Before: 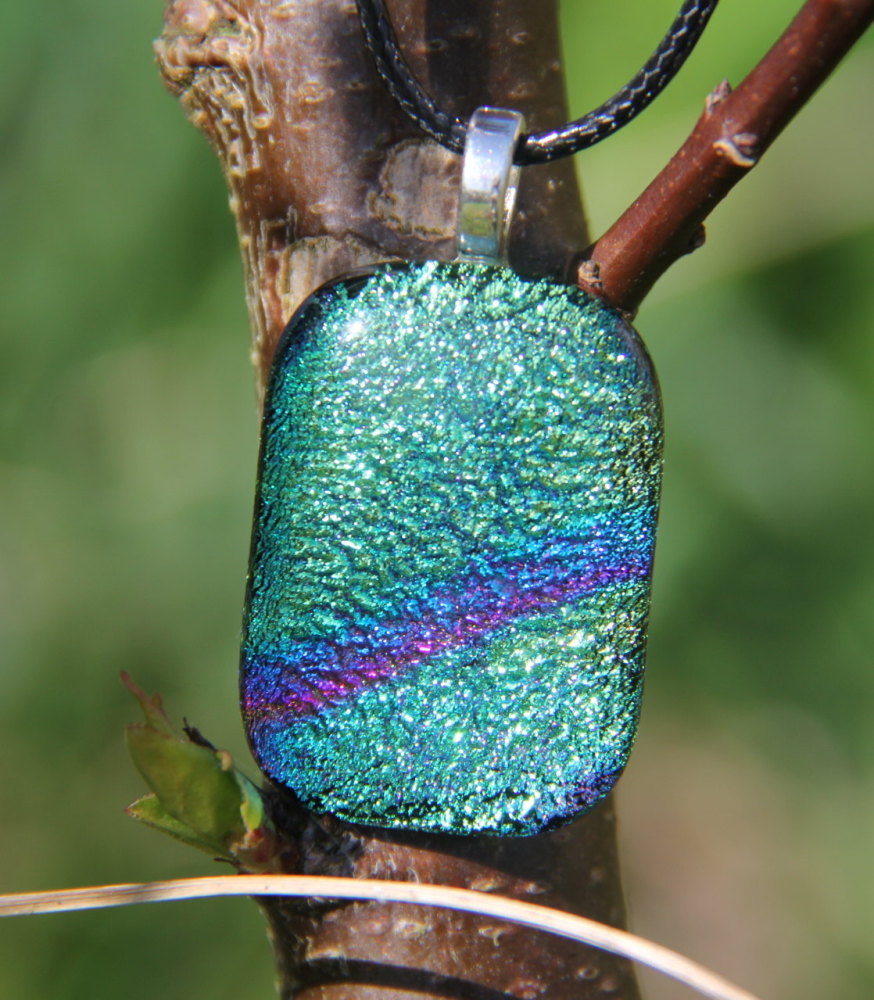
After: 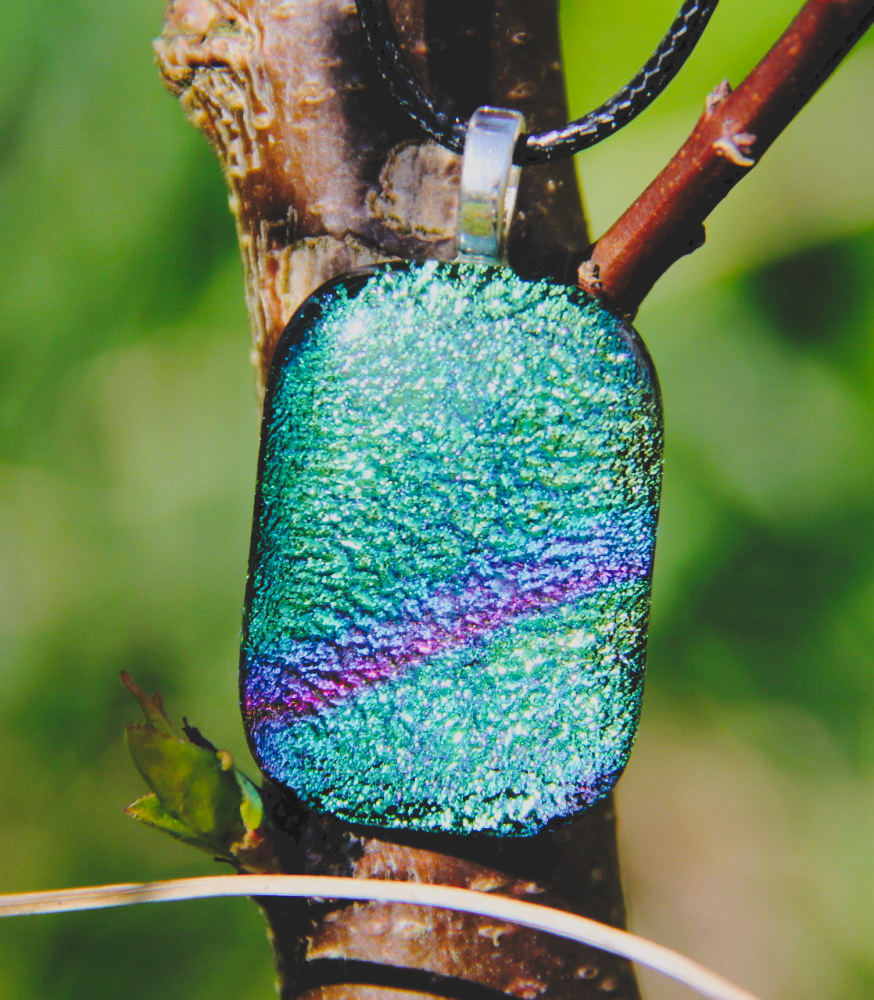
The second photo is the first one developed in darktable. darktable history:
tone curve: curves: ch0 [(0, 0) (0.003, 0.139) (0.011, 0.14) (0.025, 0.138) (0.044, 0.14) (0.069, 0.149) (0.1, 0.161) (0.136, 0.179) (0.177, 0.203) (0.224, 0.245) (0.277, 0.302) (0.335, 0.382) (0.399, 0.461) (0.468, 0.546) (0.543, 0.614) (0.623, 0.687) (0.709, 0.758) (0.801, 0.84) (0.898, 0.912) (1, 1)], preserve colors none
filmic rgb: black relative exposure -5.01 EV, white relative exposure 3.96 EV, hardness 2.9, contrast 1.2, color science v5 (2021), contrast in shadows safe, contrast in highlights safe
color balance rgb: linear chroma grading › global chroma 9.672%, perceptual saturation grading › global saturation 25.4%, global vibrance 0.605%
